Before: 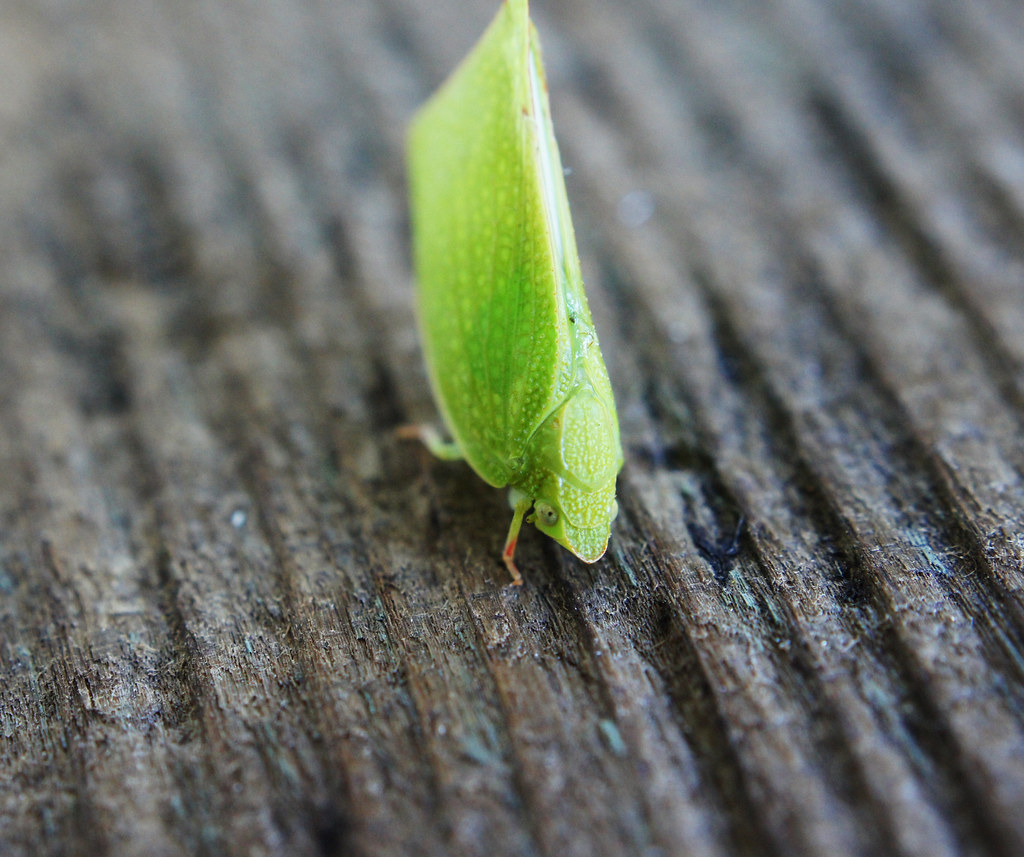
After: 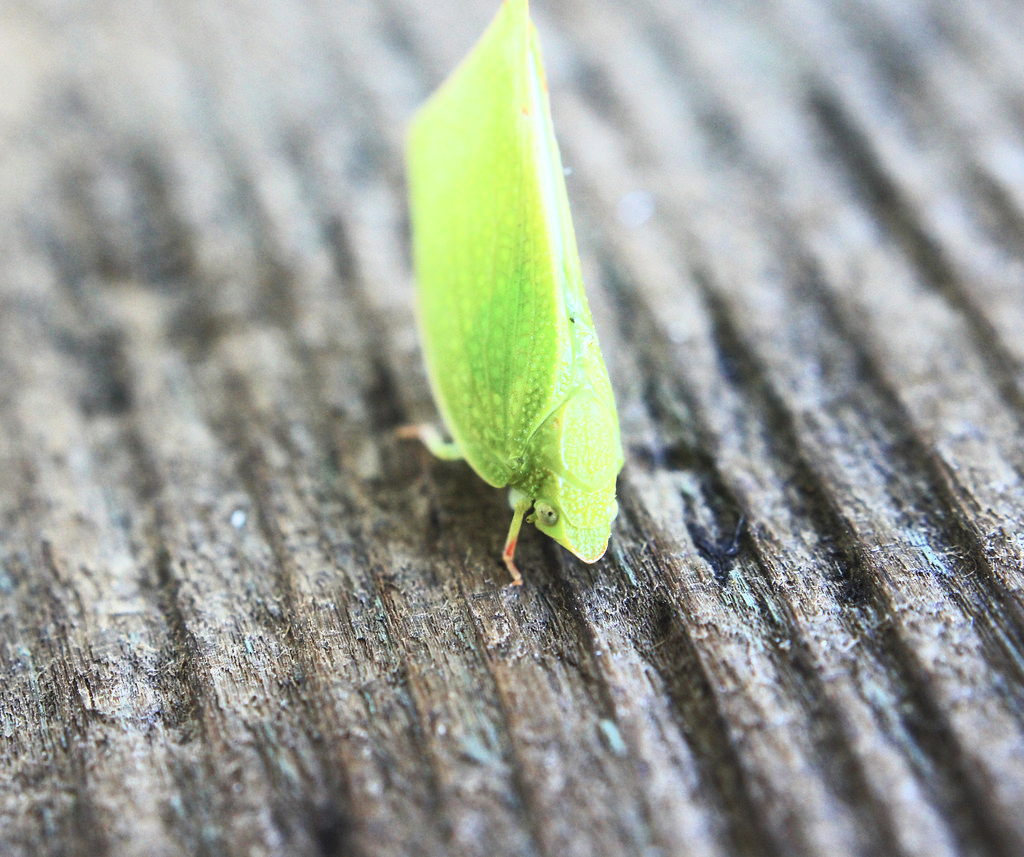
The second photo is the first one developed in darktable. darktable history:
contrast brightness saturation: contrast 0.375, brightness 0.535
